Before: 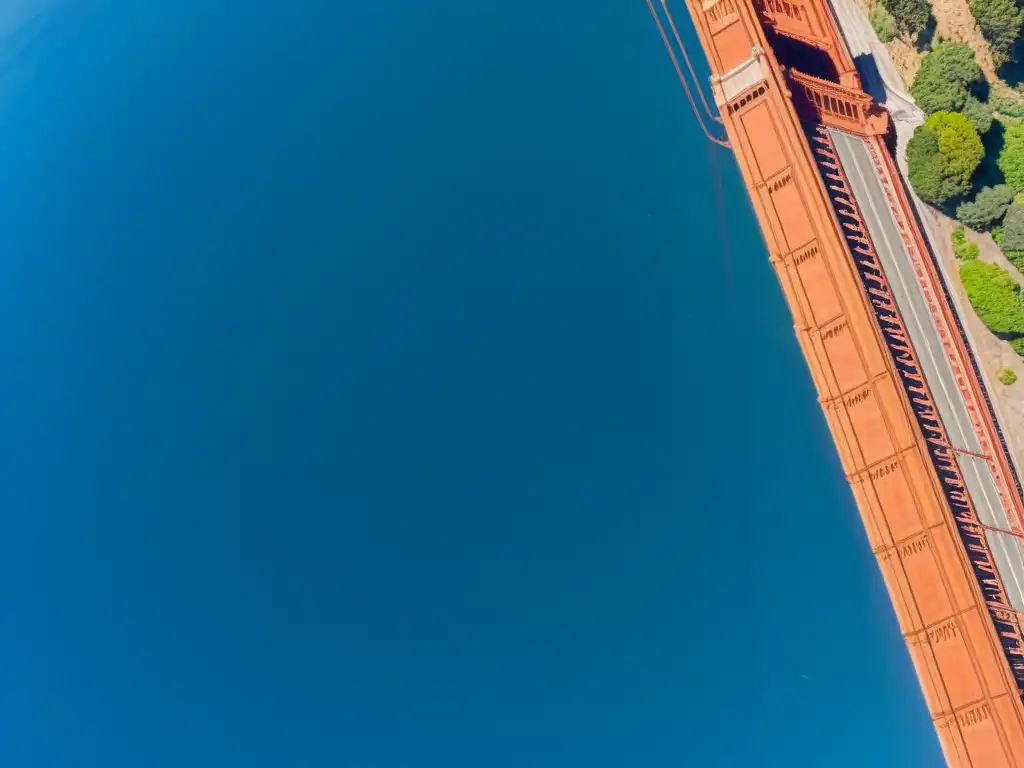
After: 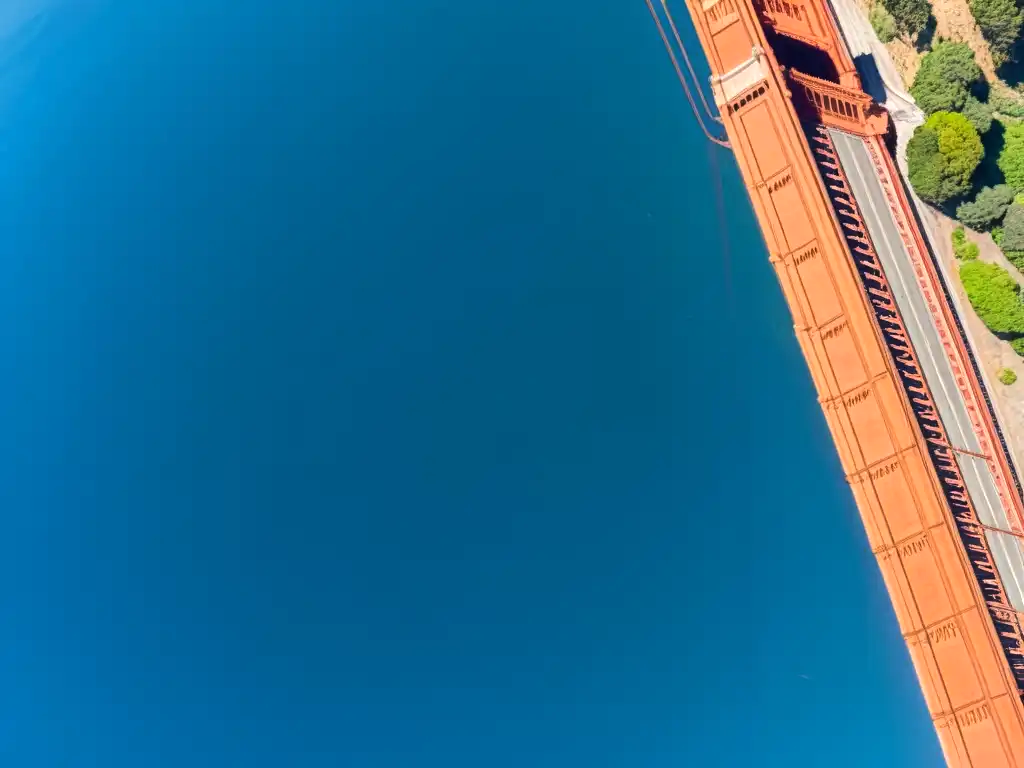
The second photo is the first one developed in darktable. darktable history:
tone equalizer: -8 EV -0.432 EV, -7 EV -0.416 EV, -6 EV -0.353 EV, -5 EV -0.215 EV, -3 EV 0.233 EV, -2 EV 0.316 EV, -1 EV 0.378 EV, +0 EV 0.43 EV, edges refinement/feathering 500, mask exposure compensation -1.57 EV, preserve details no
